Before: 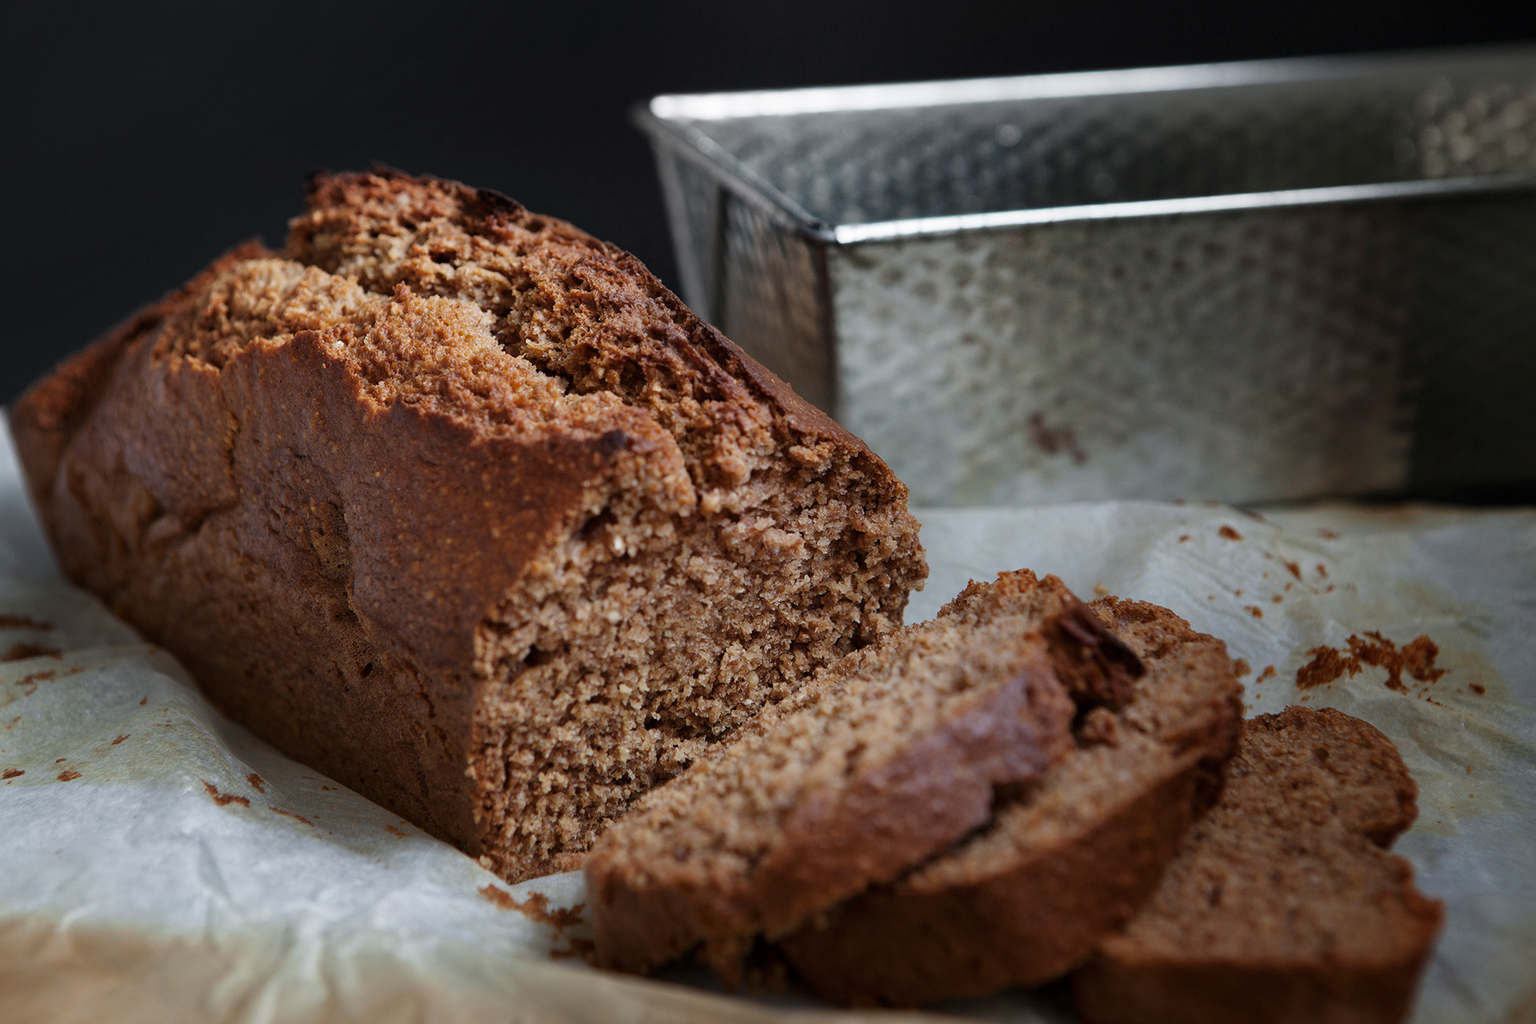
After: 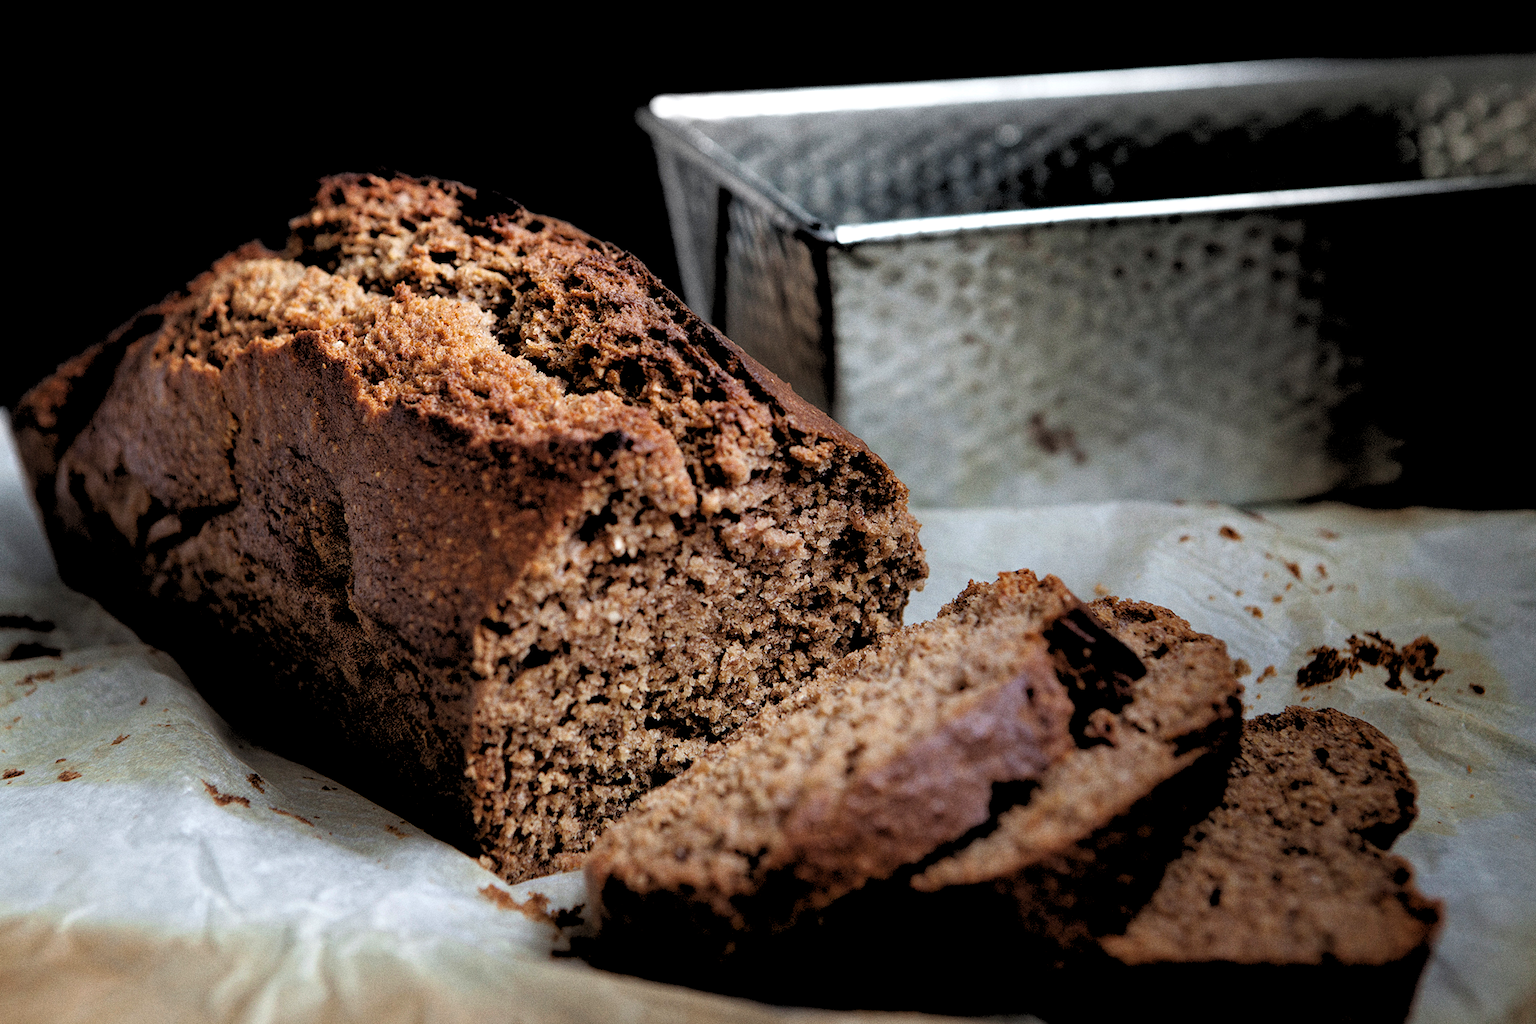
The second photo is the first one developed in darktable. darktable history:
rgb levels: levels [[0.029, 0.461, 0.922], [0, 0.5, 1], [0, 0.5, 1]]
grain: coarseness 0.09 ISO
exposure: black level correction 0, exposure 0.3 EV, compensate highlight preservation false
